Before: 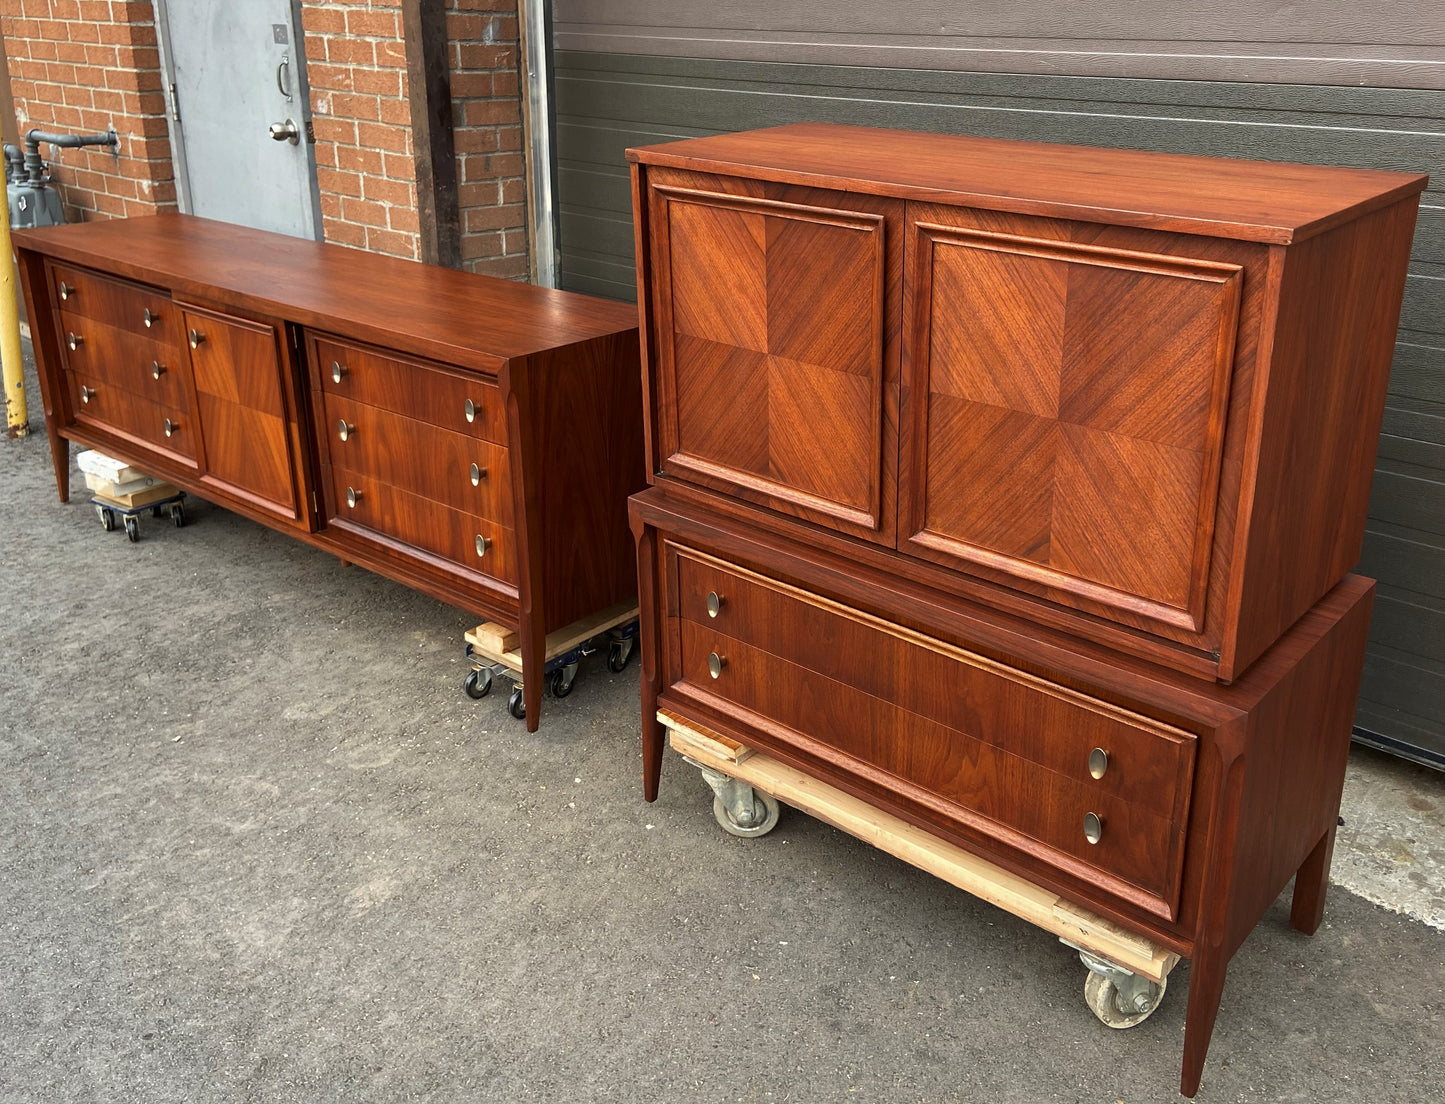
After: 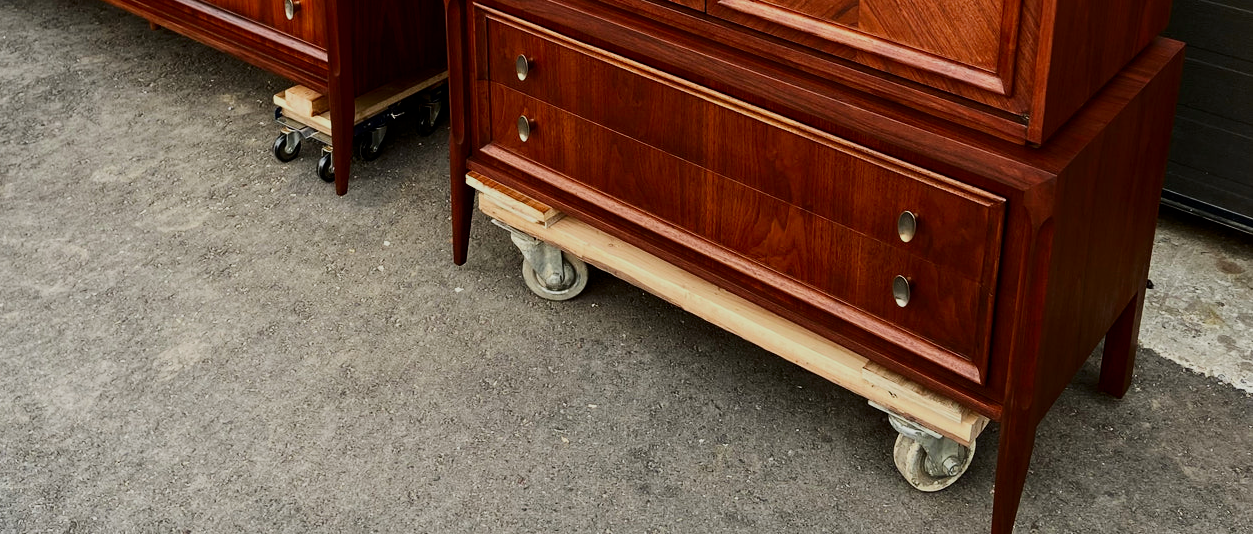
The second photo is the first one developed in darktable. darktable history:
crop and rotate: left 13.262%, top 48.653%, bottom 2.887%
contrast brightness saturation: contrast 0.201, brightness -0.101, saturation 0.098
filmic rgb: black relative exposure -7.1 EV, white relative exposure 5.38 EV, hardness 3.03
